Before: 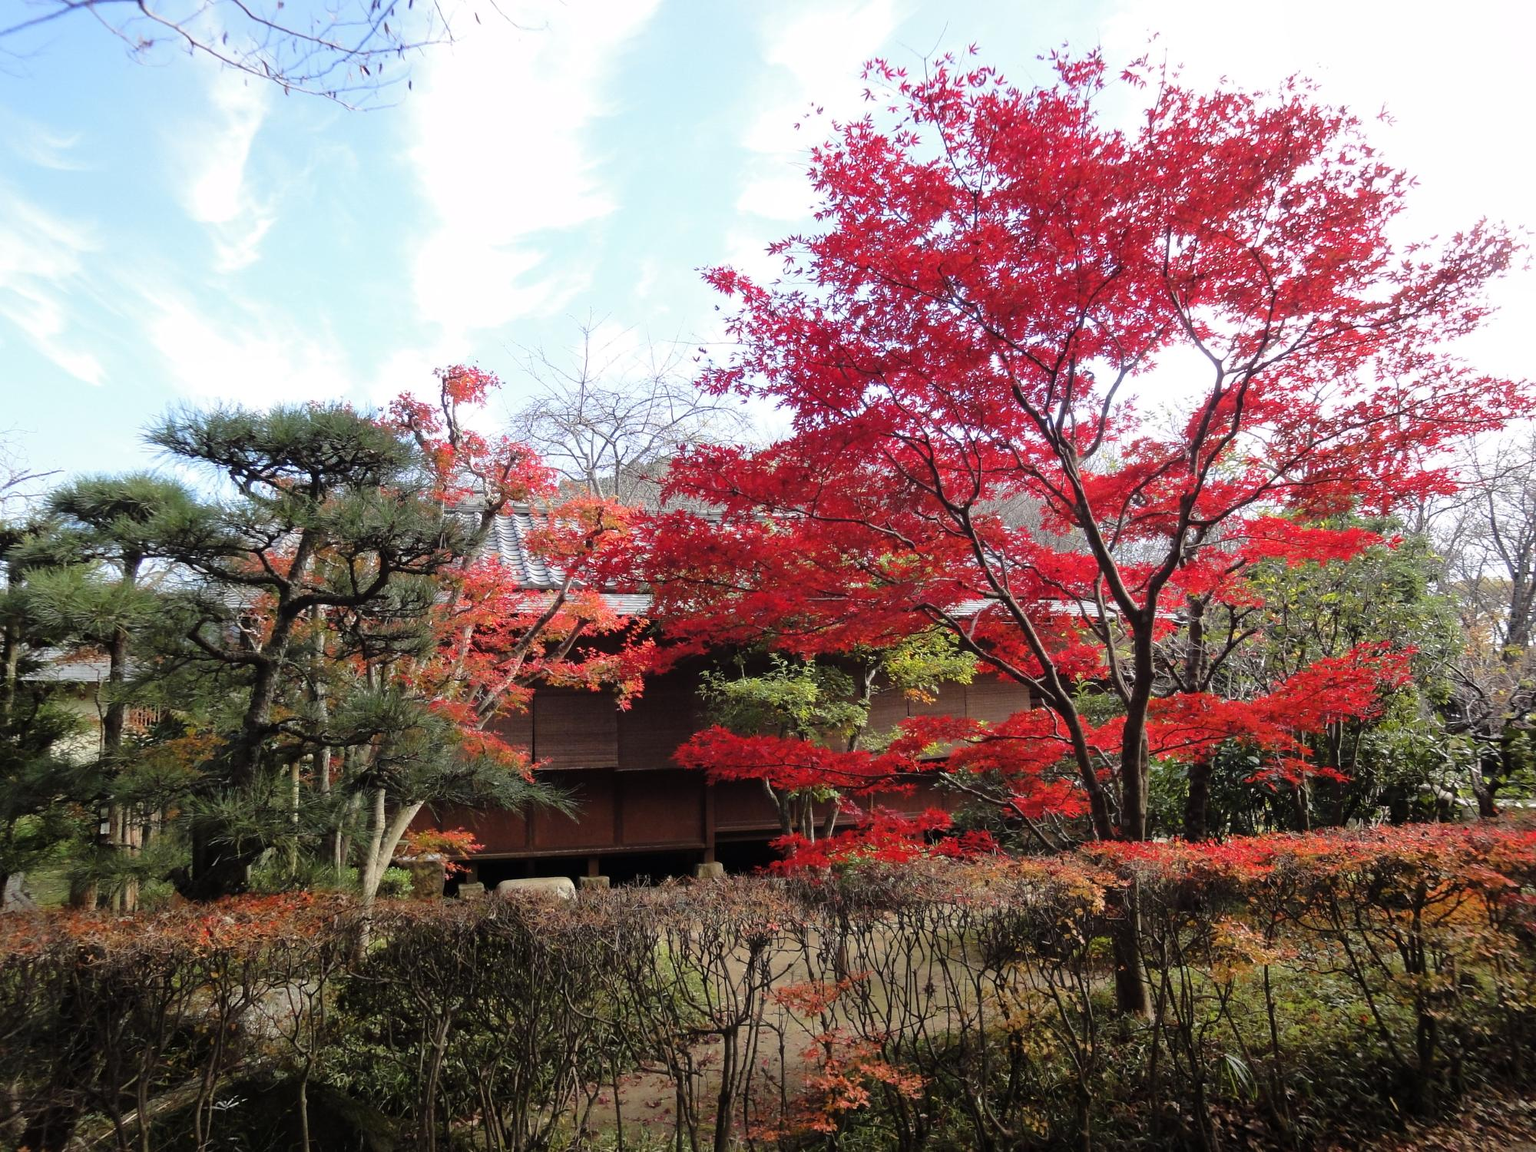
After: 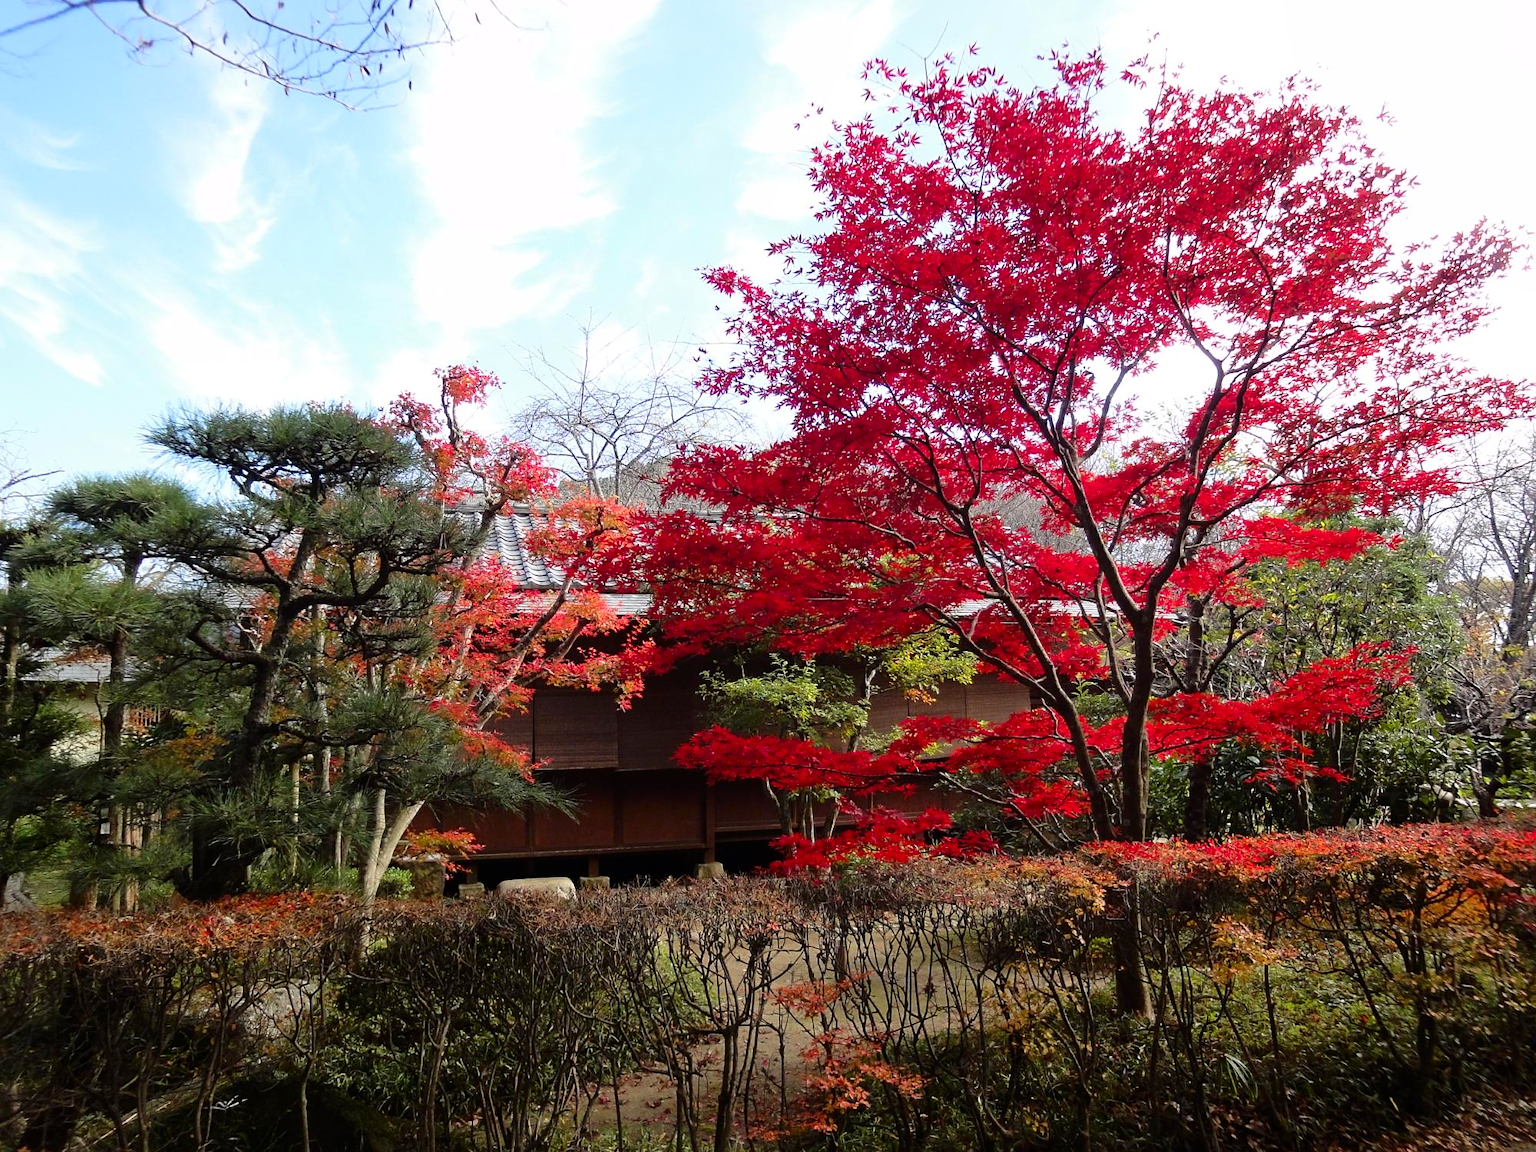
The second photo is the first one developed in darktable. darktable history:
contrast brightness saturation: contrast 0.13, brightness -0.05, saturation 0.16
sharpen: amount 0.2
